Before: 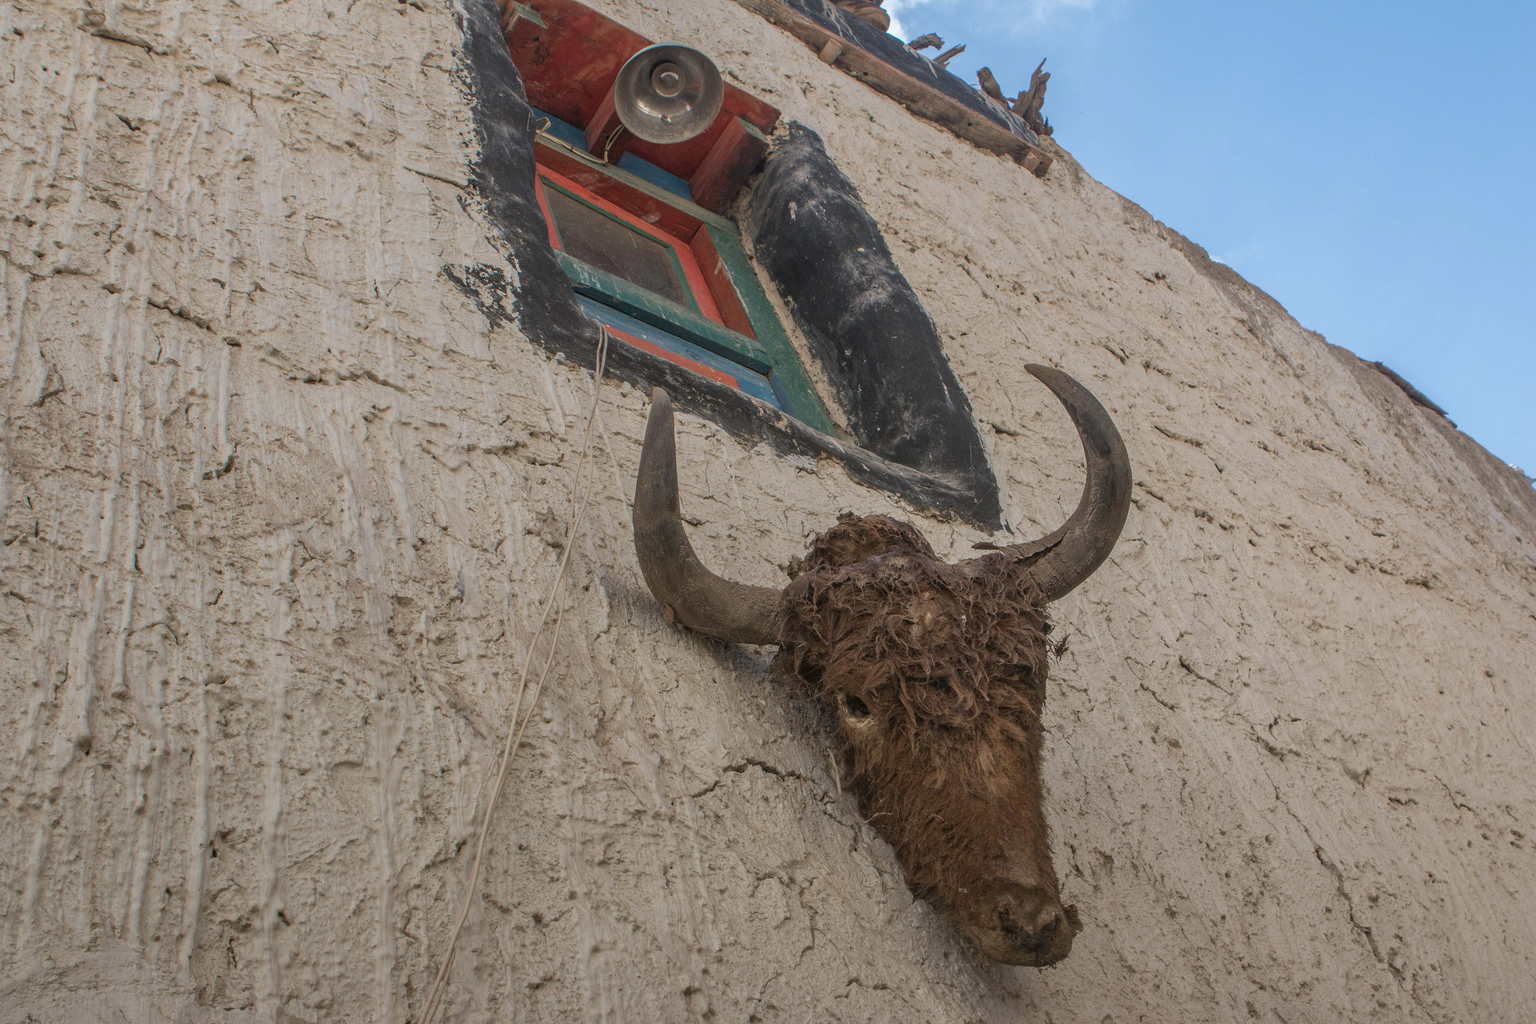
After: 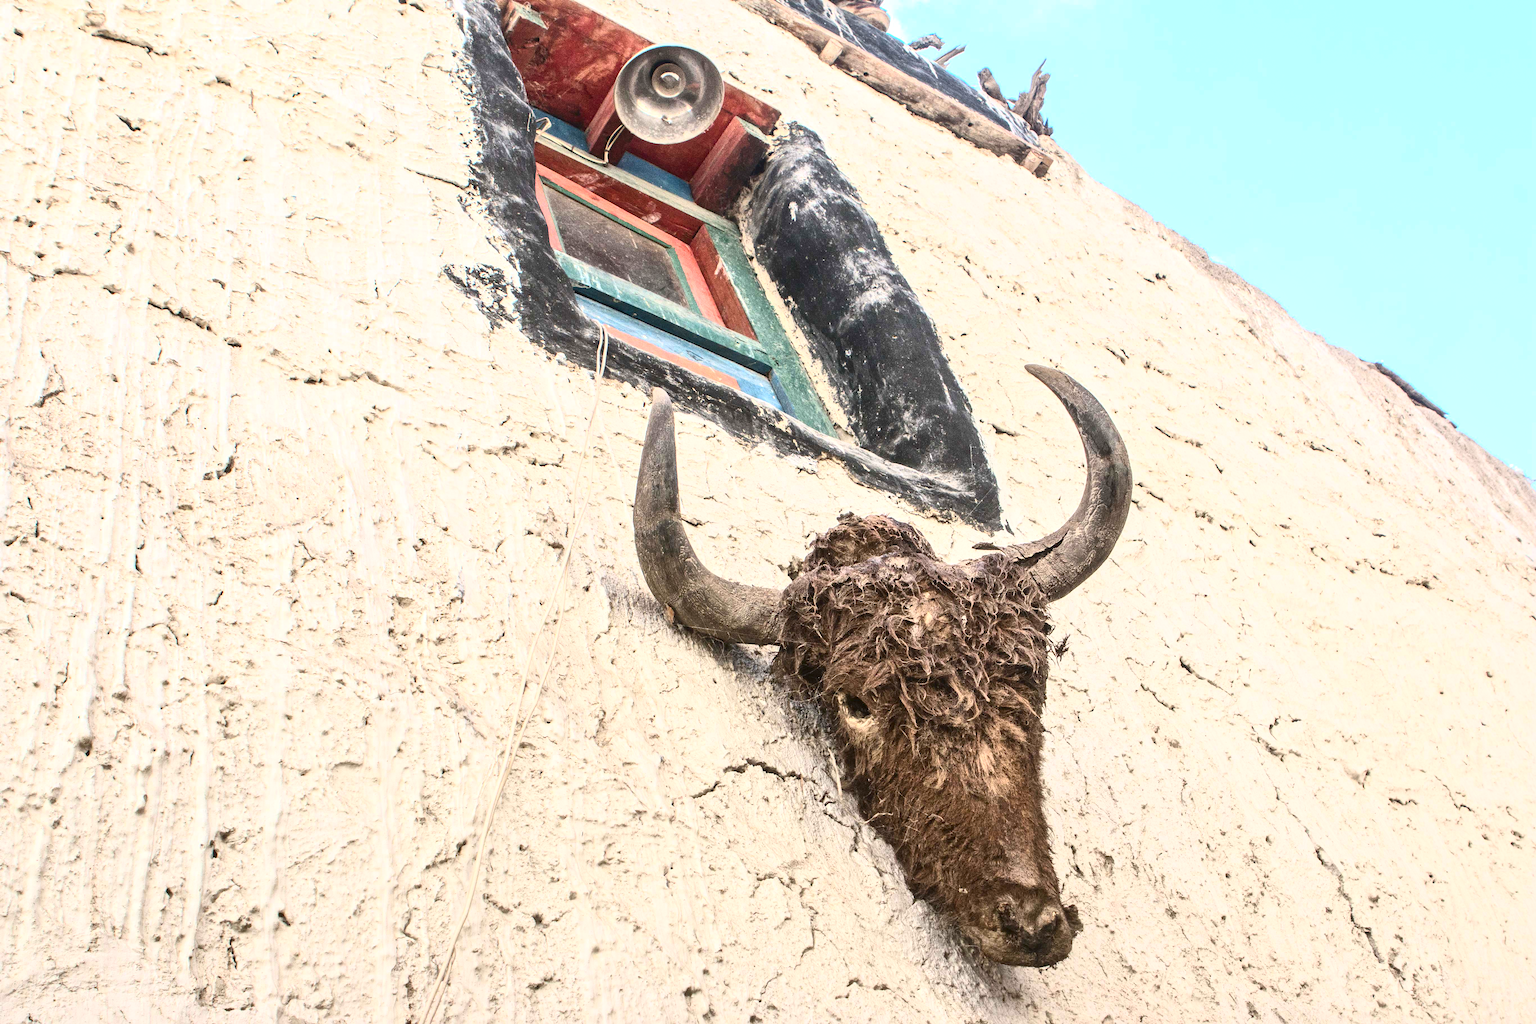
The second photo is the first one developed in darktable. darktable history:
exposure: black level correction 0, exposure 1.018 EV, compensate highlight preservation false
contrast brightness saturation: contrast 0.607, brightness 0.347, saturation 0.14
local contrast: mode bilateral grid, contrast 20, coarseness 50, detail 130%, midtone range 0.2
